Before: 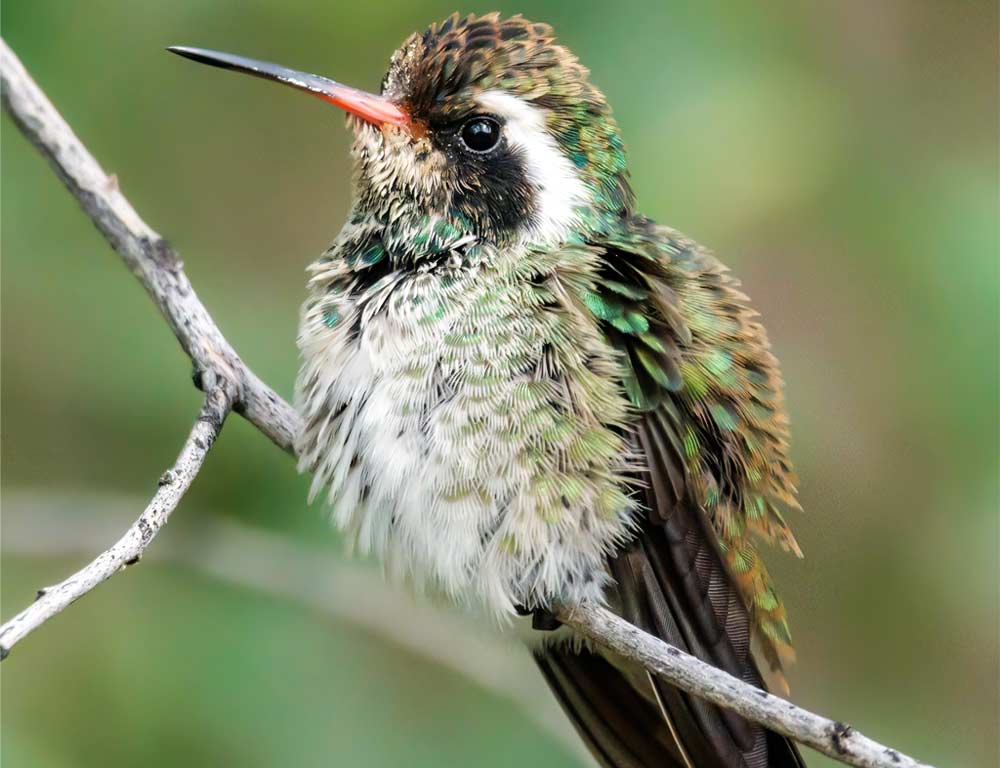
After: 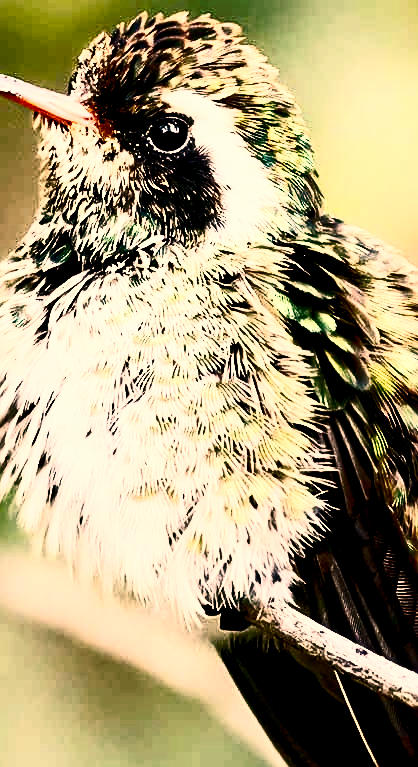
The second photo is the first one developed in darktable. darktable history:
filmic rgb: black relative exposure -7.65 EV, white relative exposure 4.56 EV, threshold 2.99 EV, hardness 3.61, preserve chrominance no, color science v3 (2019), use custom middle-gray values true, enable highlight reconstruction true
crop: left 31.234%, right 26.929%
shadows and highlights: shadows -12.18, white point adjustment 4.06, highlights 27.59
exposure: black level correction 0.027, exposure -0.082 EV, compensate highlight preservation false
sharpen: on, module defaults
color correction: highlights a* 17.9, highlights b* 18.98
contrast brightness saturation: contrast 0.946, brightness 0.203
